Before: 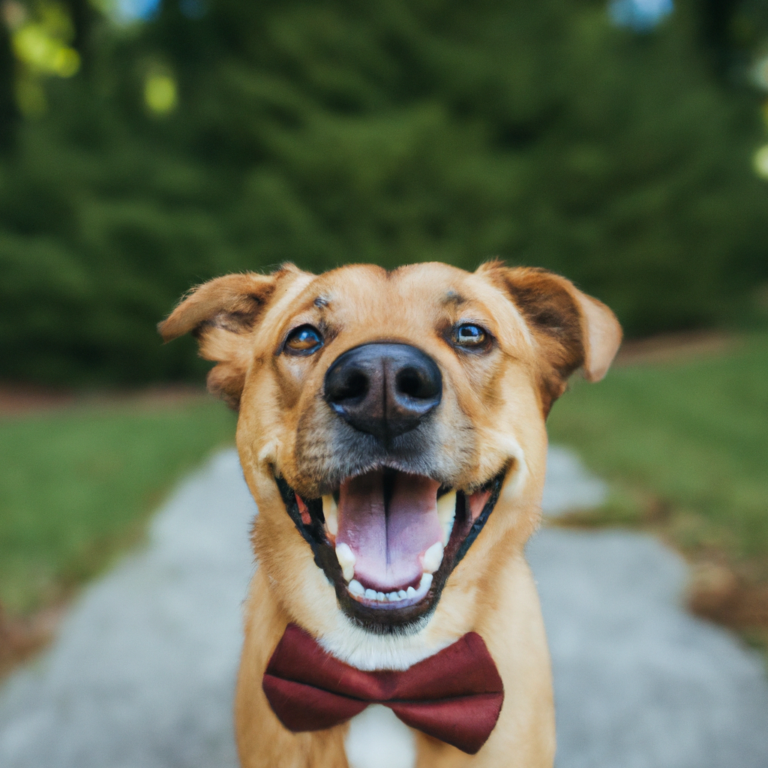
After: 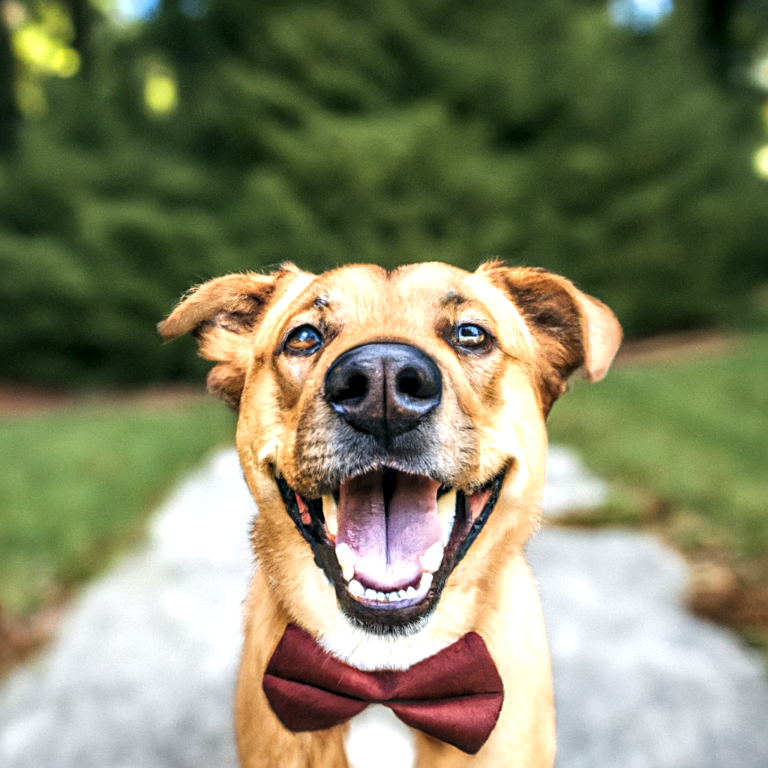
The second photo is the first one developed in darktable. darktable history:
color correction: highlights a* 5.81, highlights b* 4.84
sharpen: radius 2.167, amount 0.381, threshold 0
exposure: black level correction 0, exposure 0.7 EV, compensate exposure bias true, compensate highlight preservation false
local contrast: detail 160%
